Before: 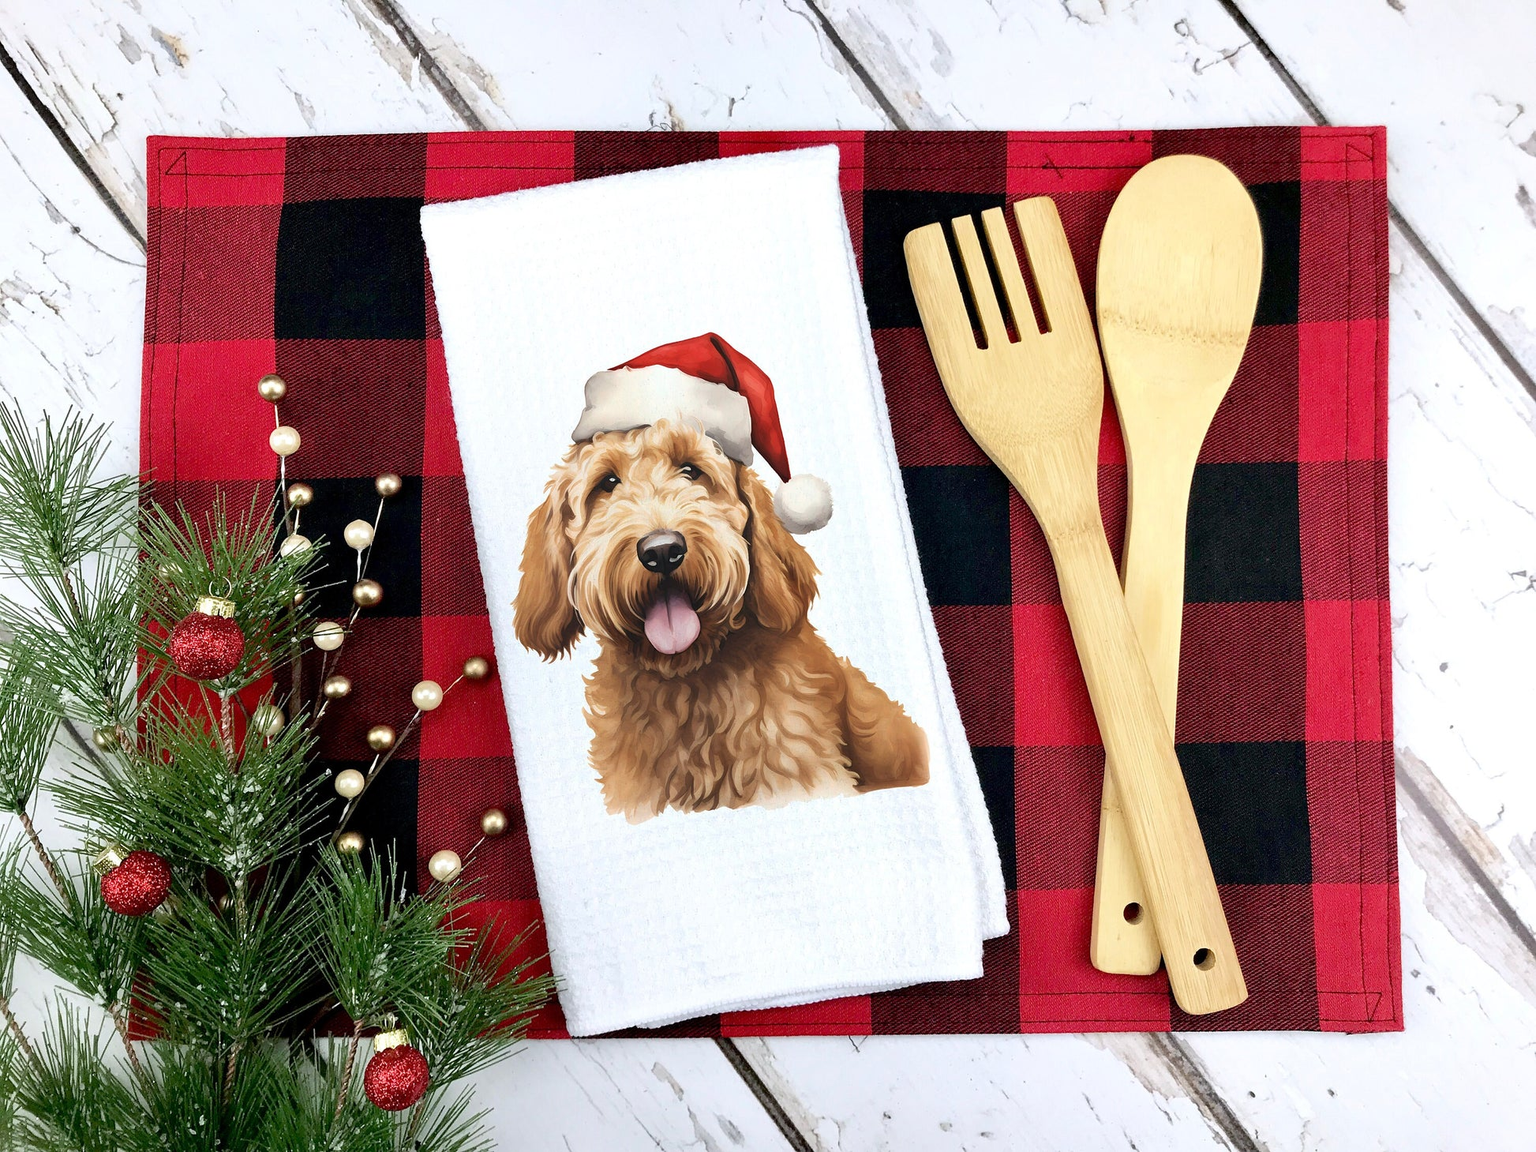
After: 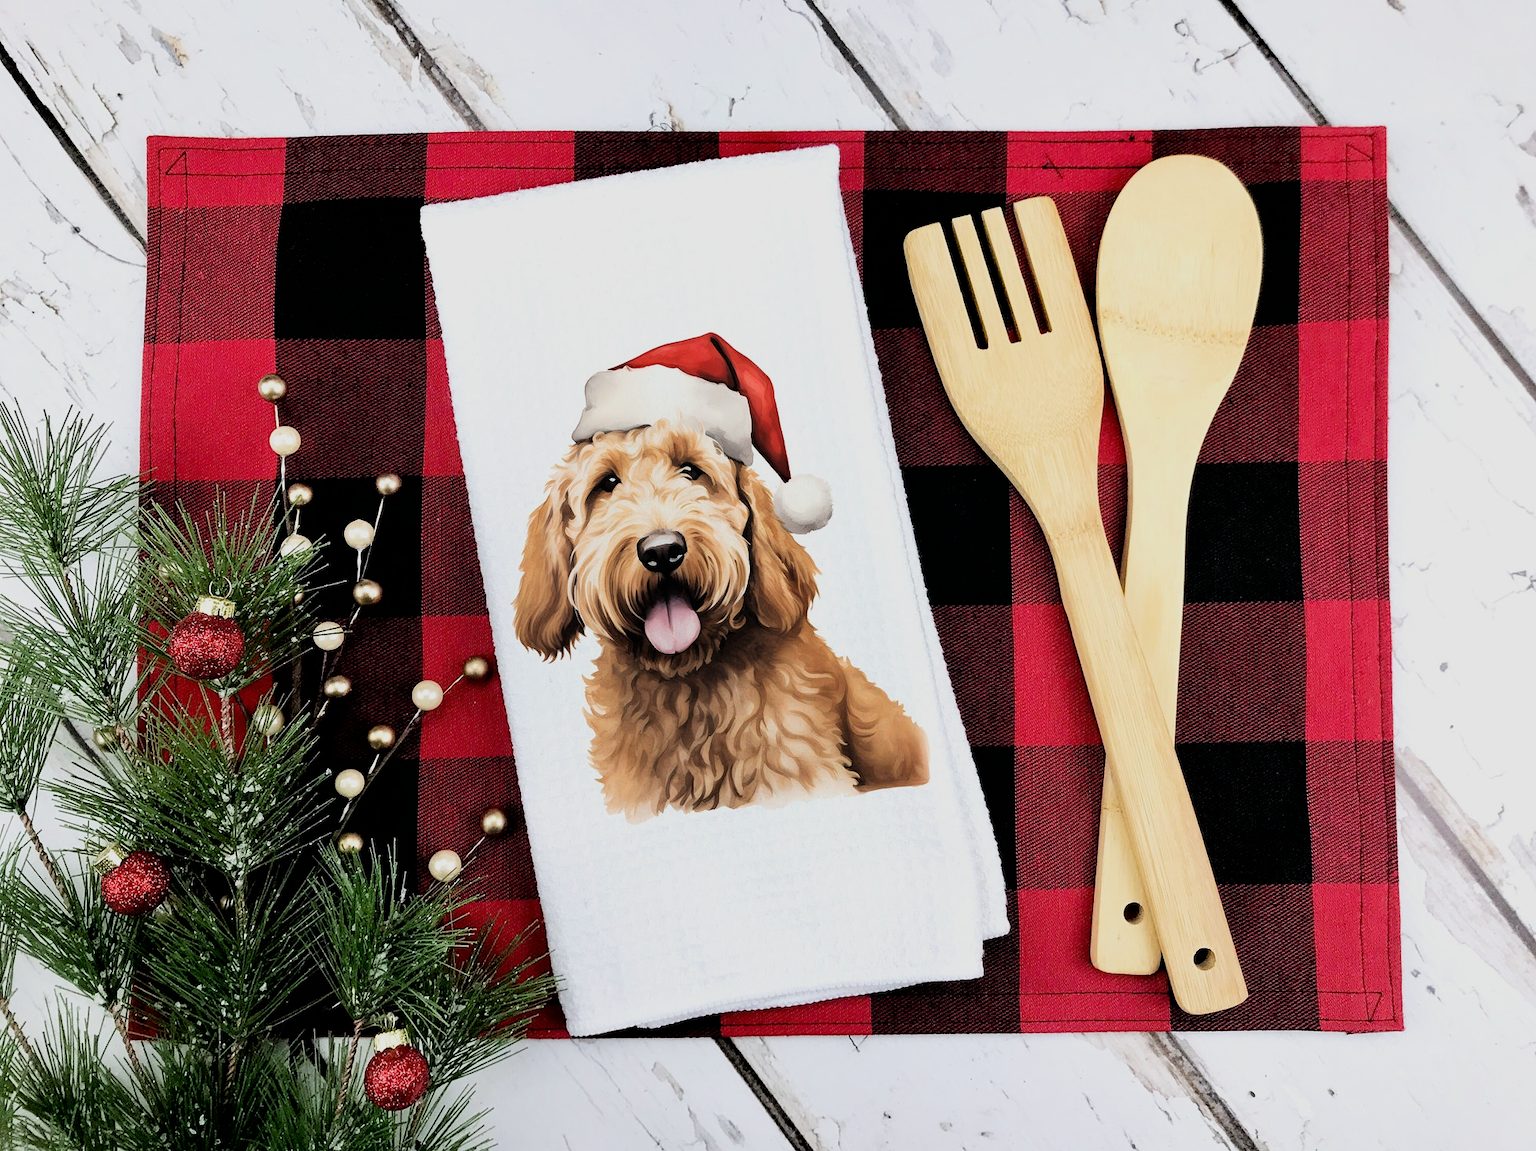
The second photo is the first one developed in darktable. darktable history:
filmic rgb: black relative exposure -5.1 EV, white relative exposure 3.95 EV, threshold 3.02 EV, hardness 2.88, contrast 1.299, highlights saturation mix -30.74%, enable highlight reconstruction true
